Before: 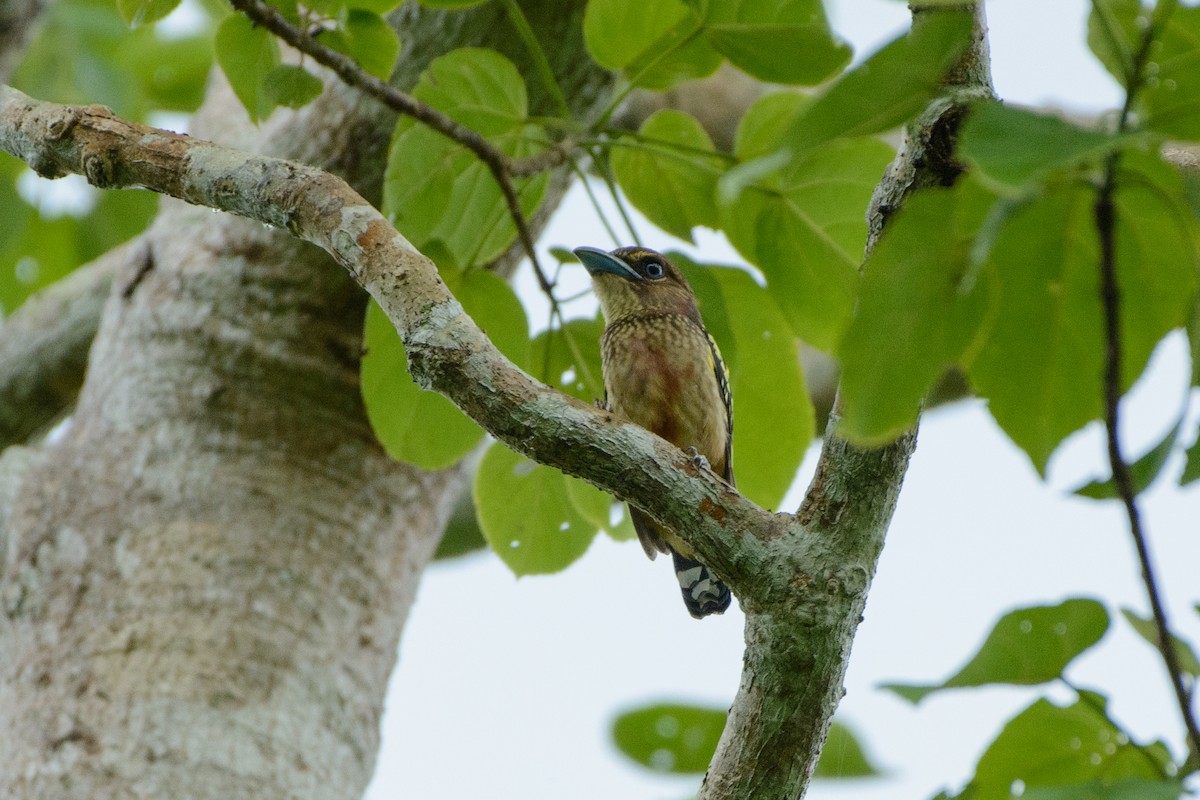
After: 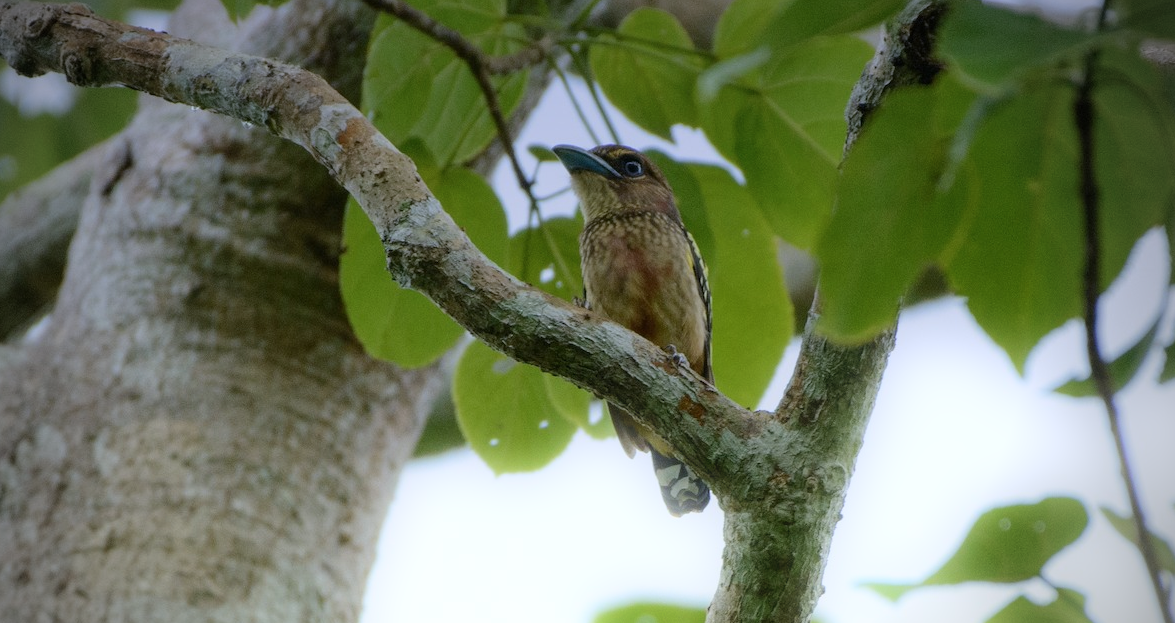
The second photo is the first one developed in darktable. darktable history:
white balance: red 1, blue 1
bloom: size 5%, threshold 95%, strength 15%
graduated density: hue 238.83°, saturation 50%
vignetting: fall-off start 75%, brightness -0.692, width/height ratio 1.084
crop and rotate: left 1.814%, top 12.818%, right 0.25%, bottom 9.225%
